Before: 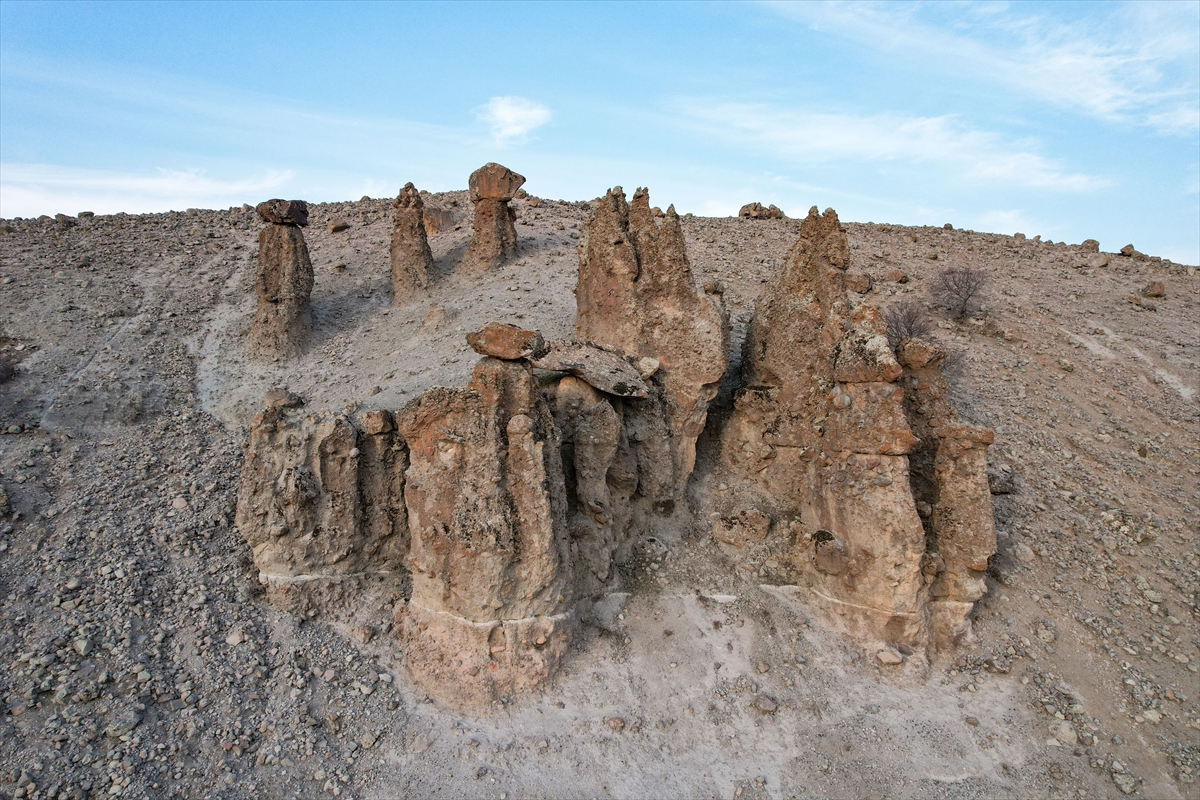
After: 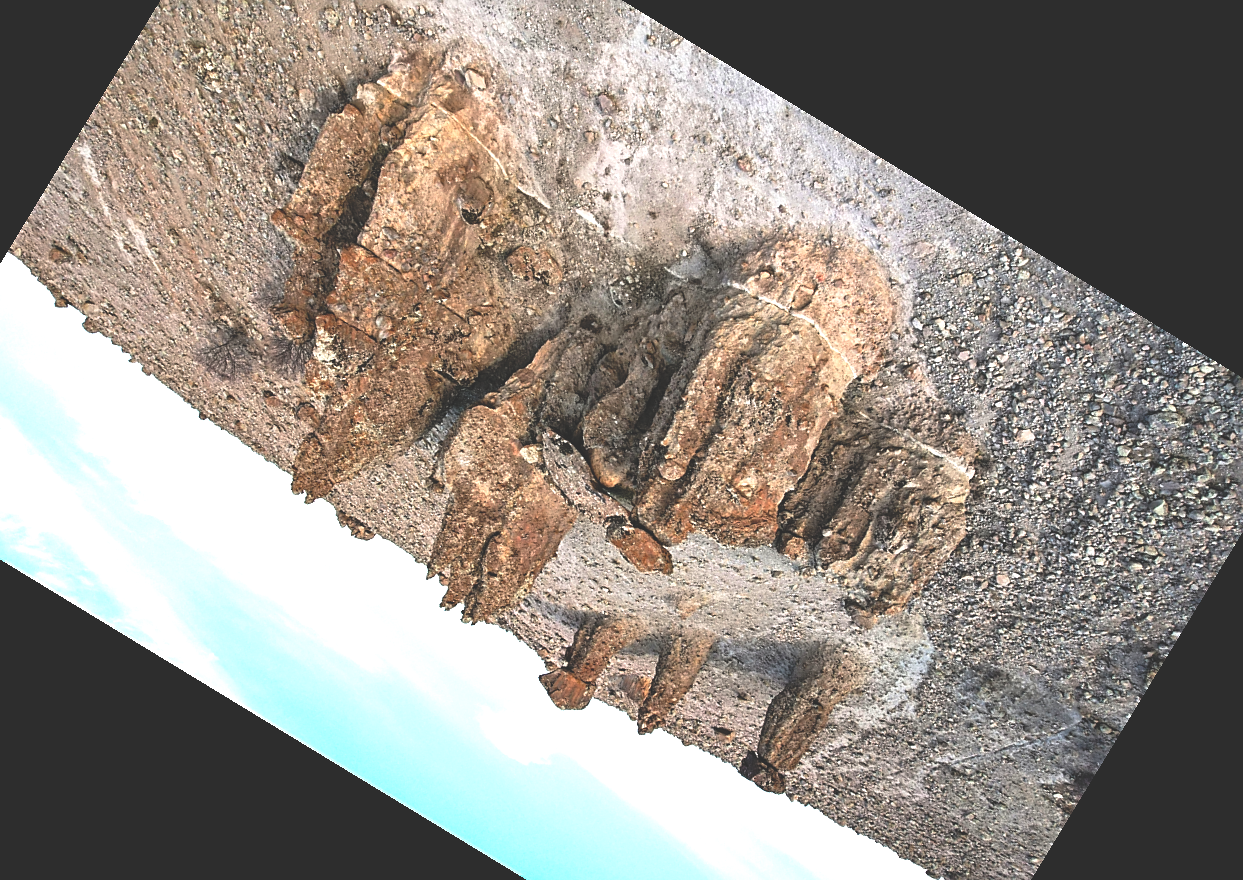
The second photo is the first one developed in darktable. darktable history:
rgb curve: curves: ch0 [(0, 0.186) (0.314, 0.284) (0.775, 0.708) (1, 1)], compensate middle gray true, preserve colors none
exposure: exposure 0.999 EV, compensate highlight preservation false
sharpen: on, module defaults
crop and rotate: angle 148.68°, left 9.111%, top 15.603%, right 4.588%, bottom 17.041%
